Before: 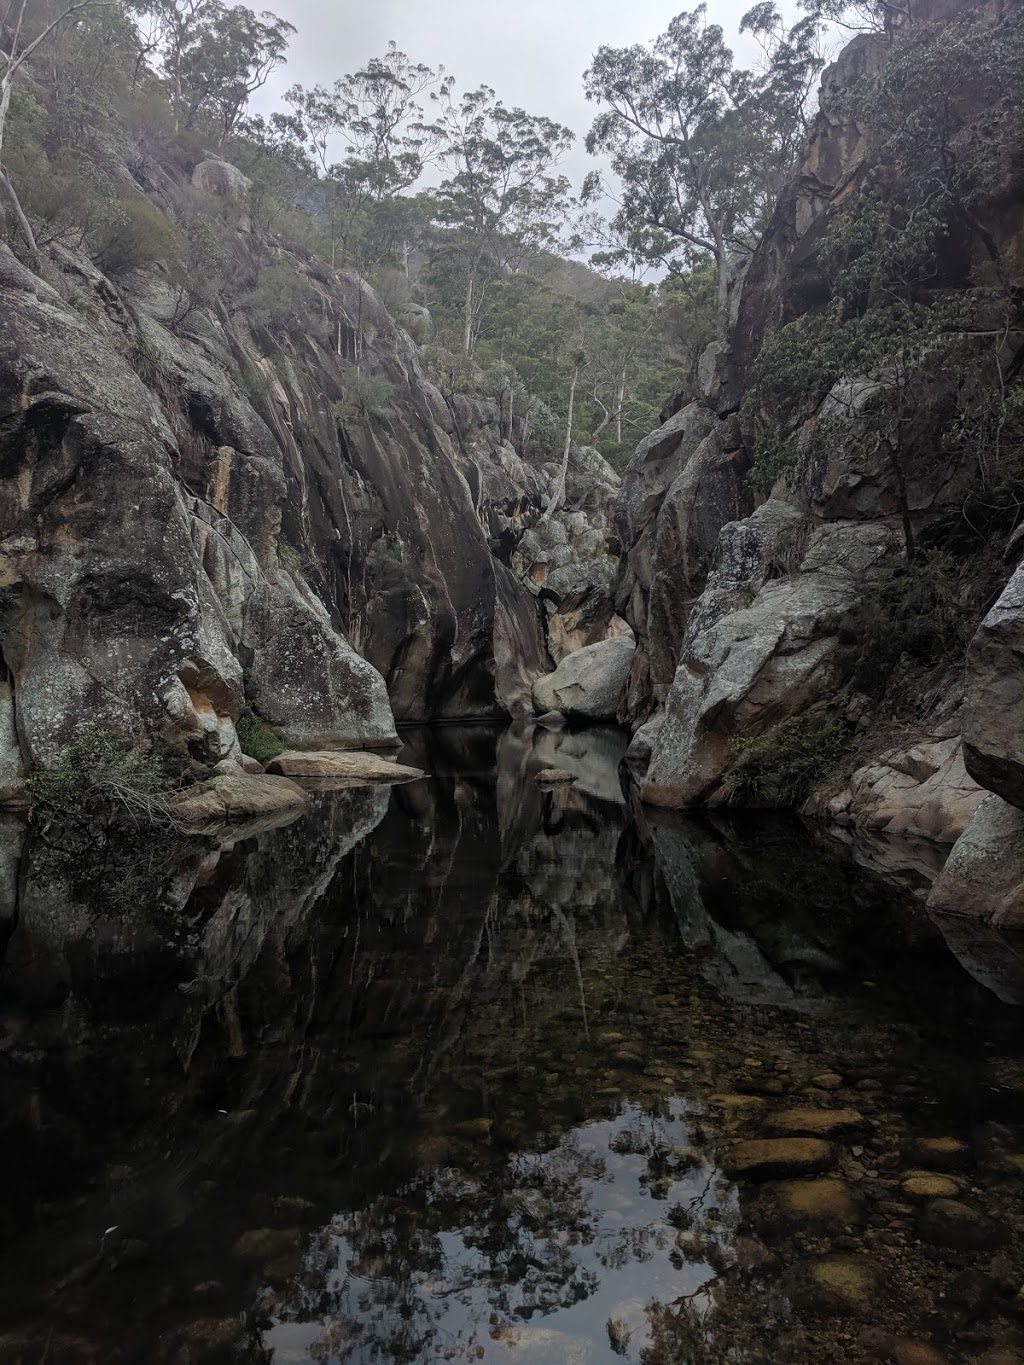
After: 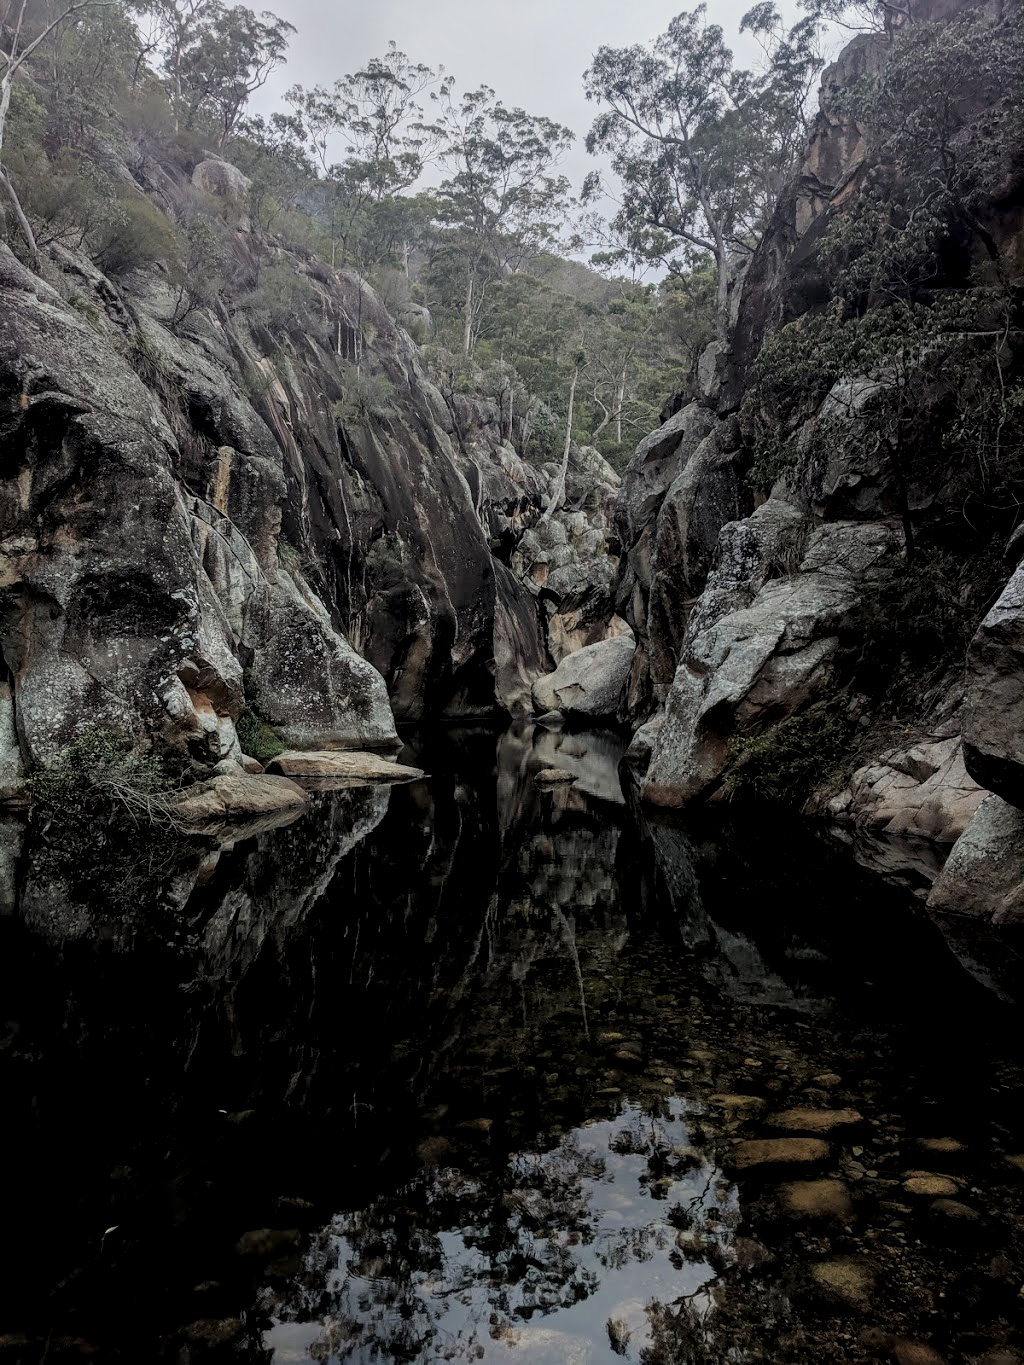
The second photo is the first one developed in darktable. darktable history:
local contrast: detail 135%, midtone range 0.743
filmic rgb: black relative exposure -7.65 EV, white relative exposure 4.56 EV, hardness 3.61, contrast 0.992
